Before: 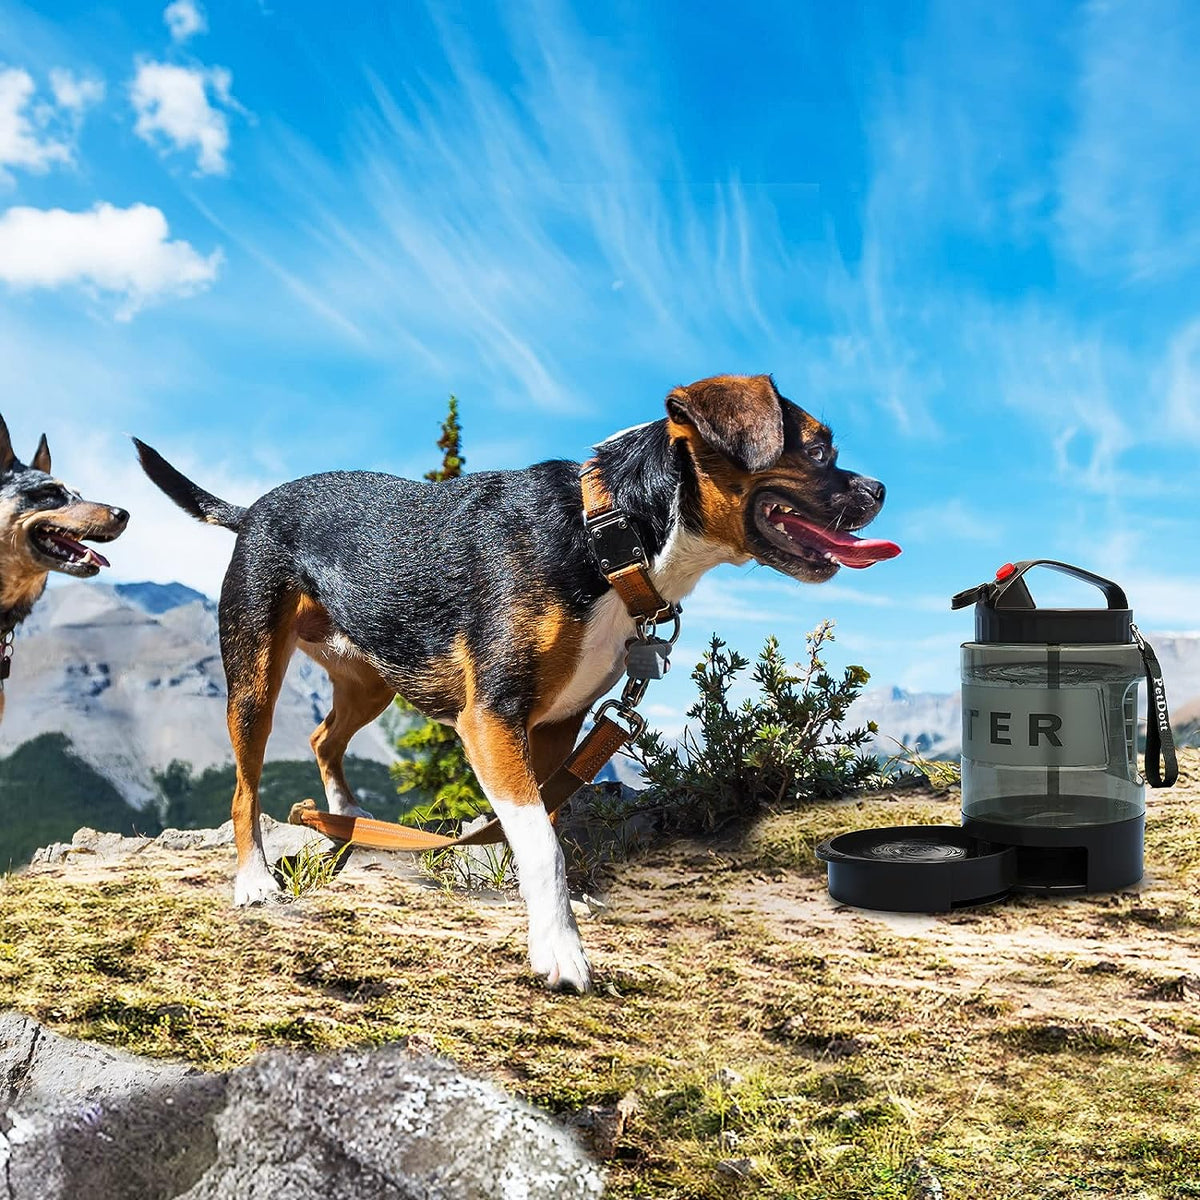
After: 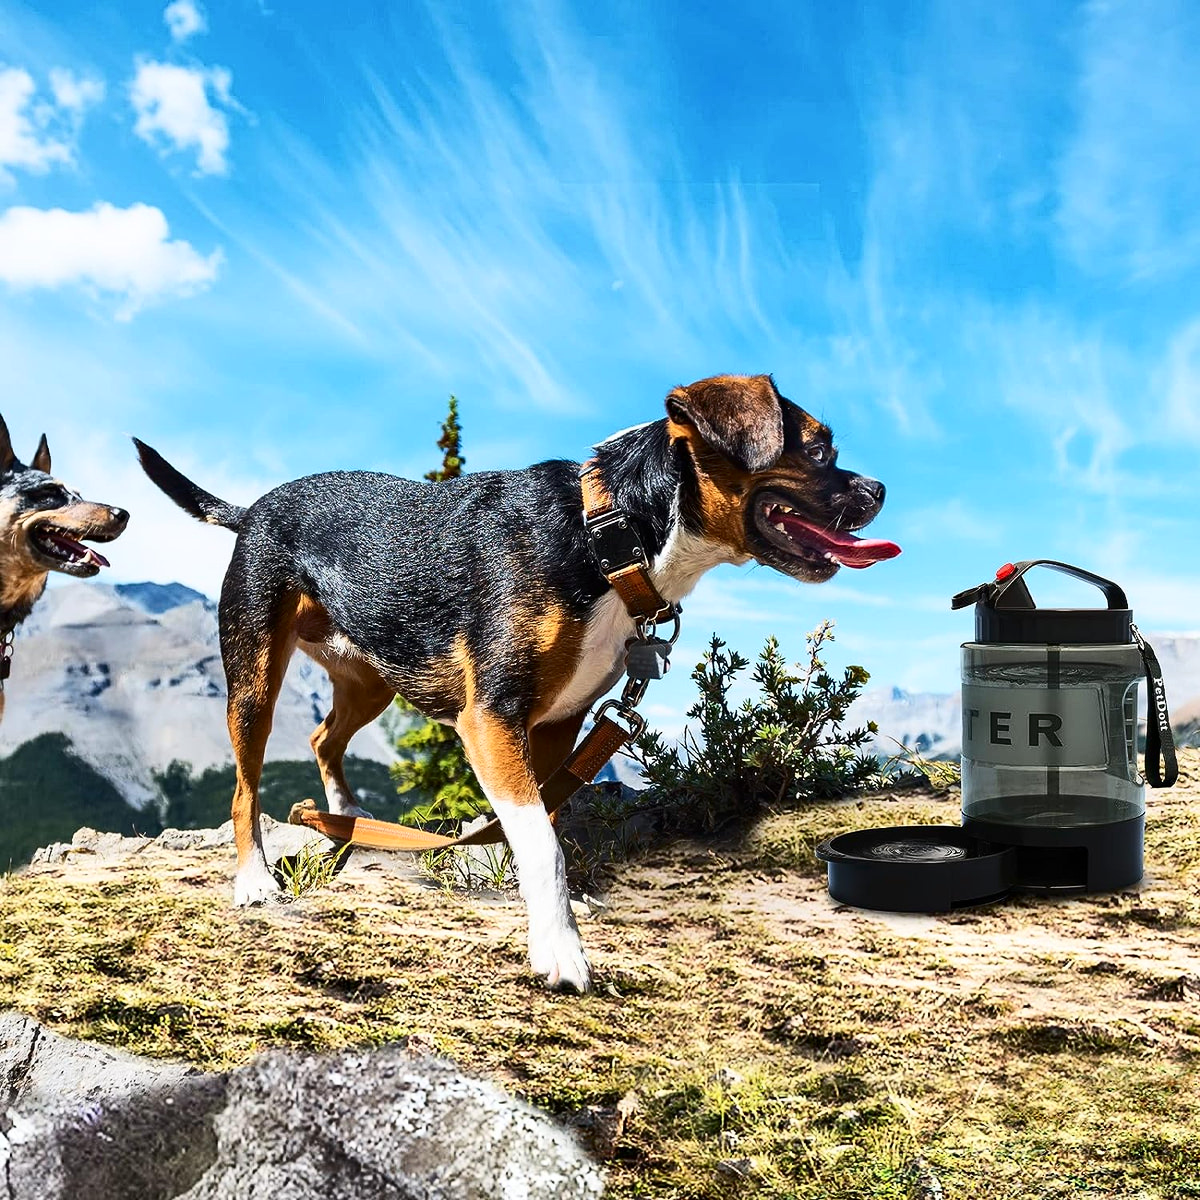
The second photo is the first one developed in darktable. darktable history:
white balance: red 1, blue 1
contrast brightness saturation: contrast 0.22
rotate and perspective: automatic cropping original format, crop left 0, crop top 0
